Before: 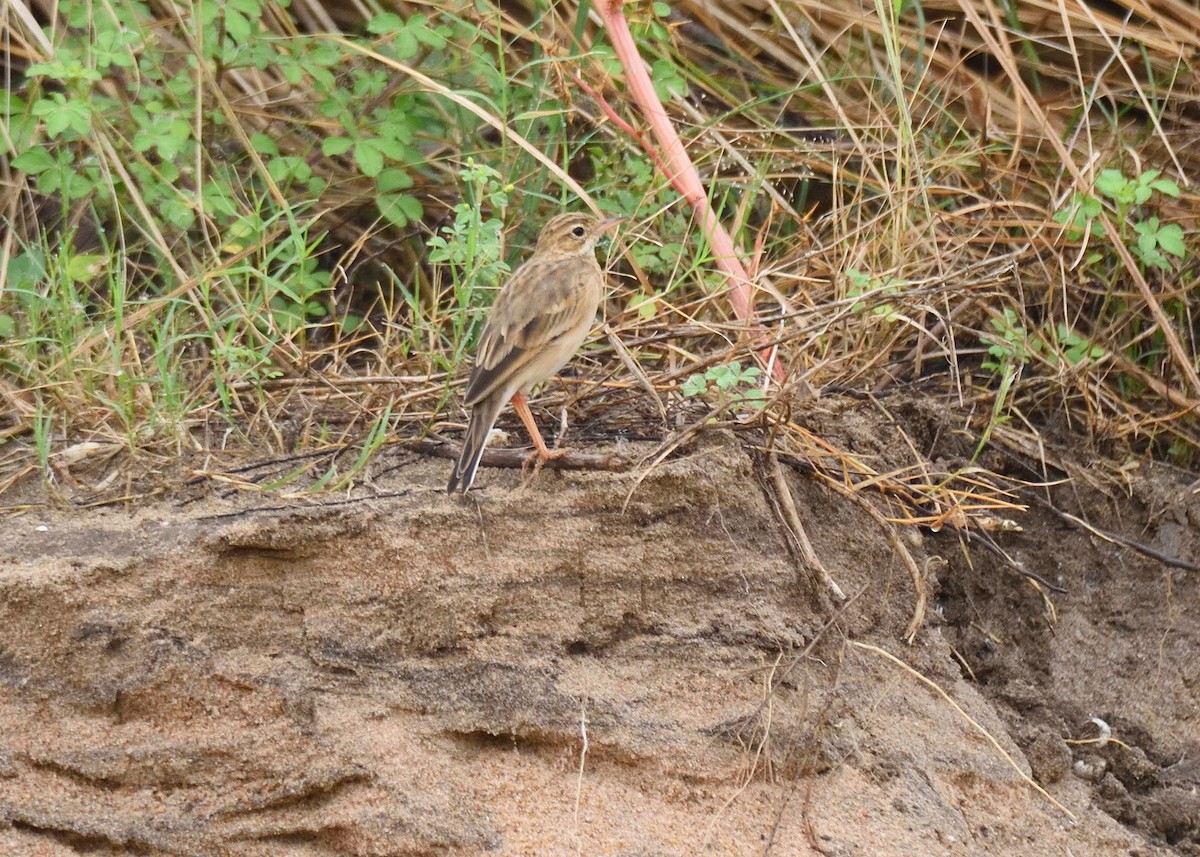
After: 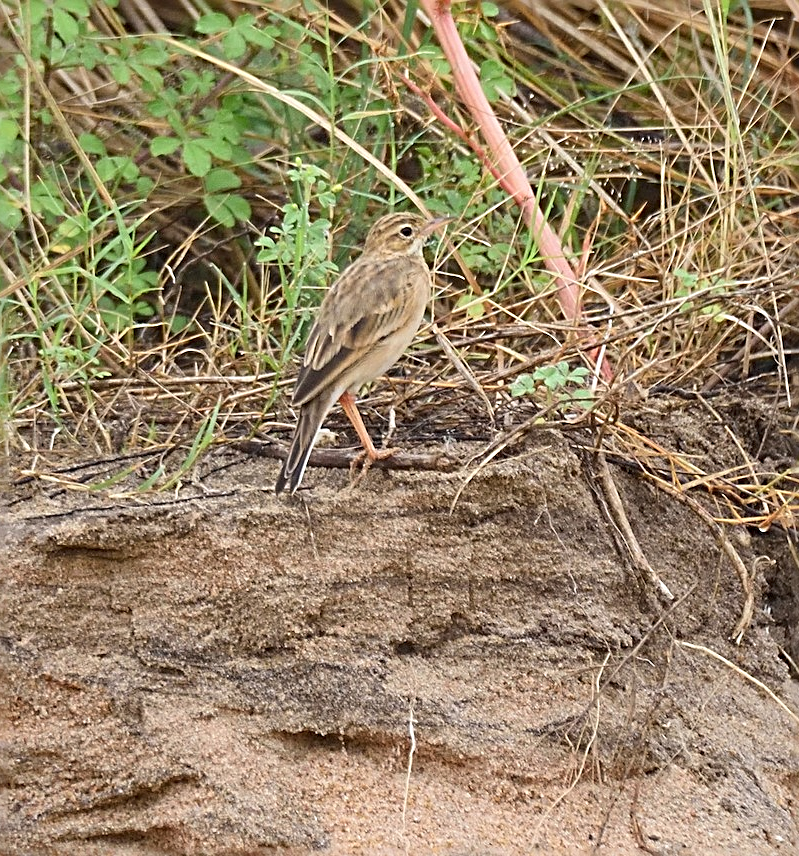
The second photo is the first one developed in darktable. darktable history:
sharpen: radius 3.025, amount 0.757
crop and rotate: left 14.385%, right 18.948%
